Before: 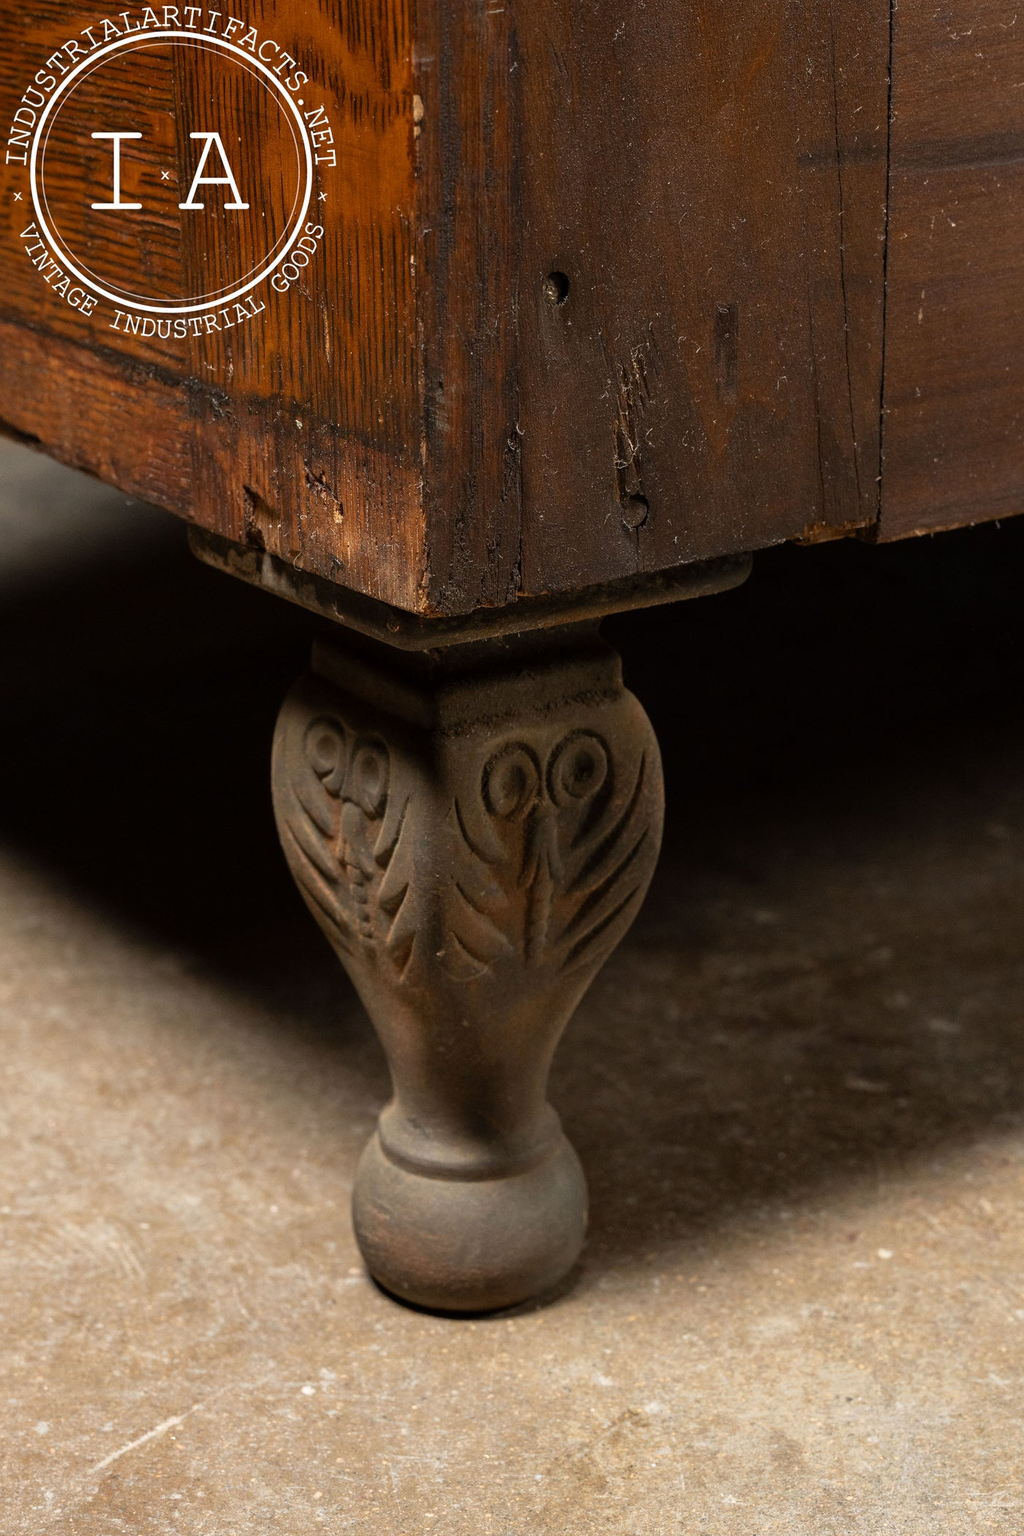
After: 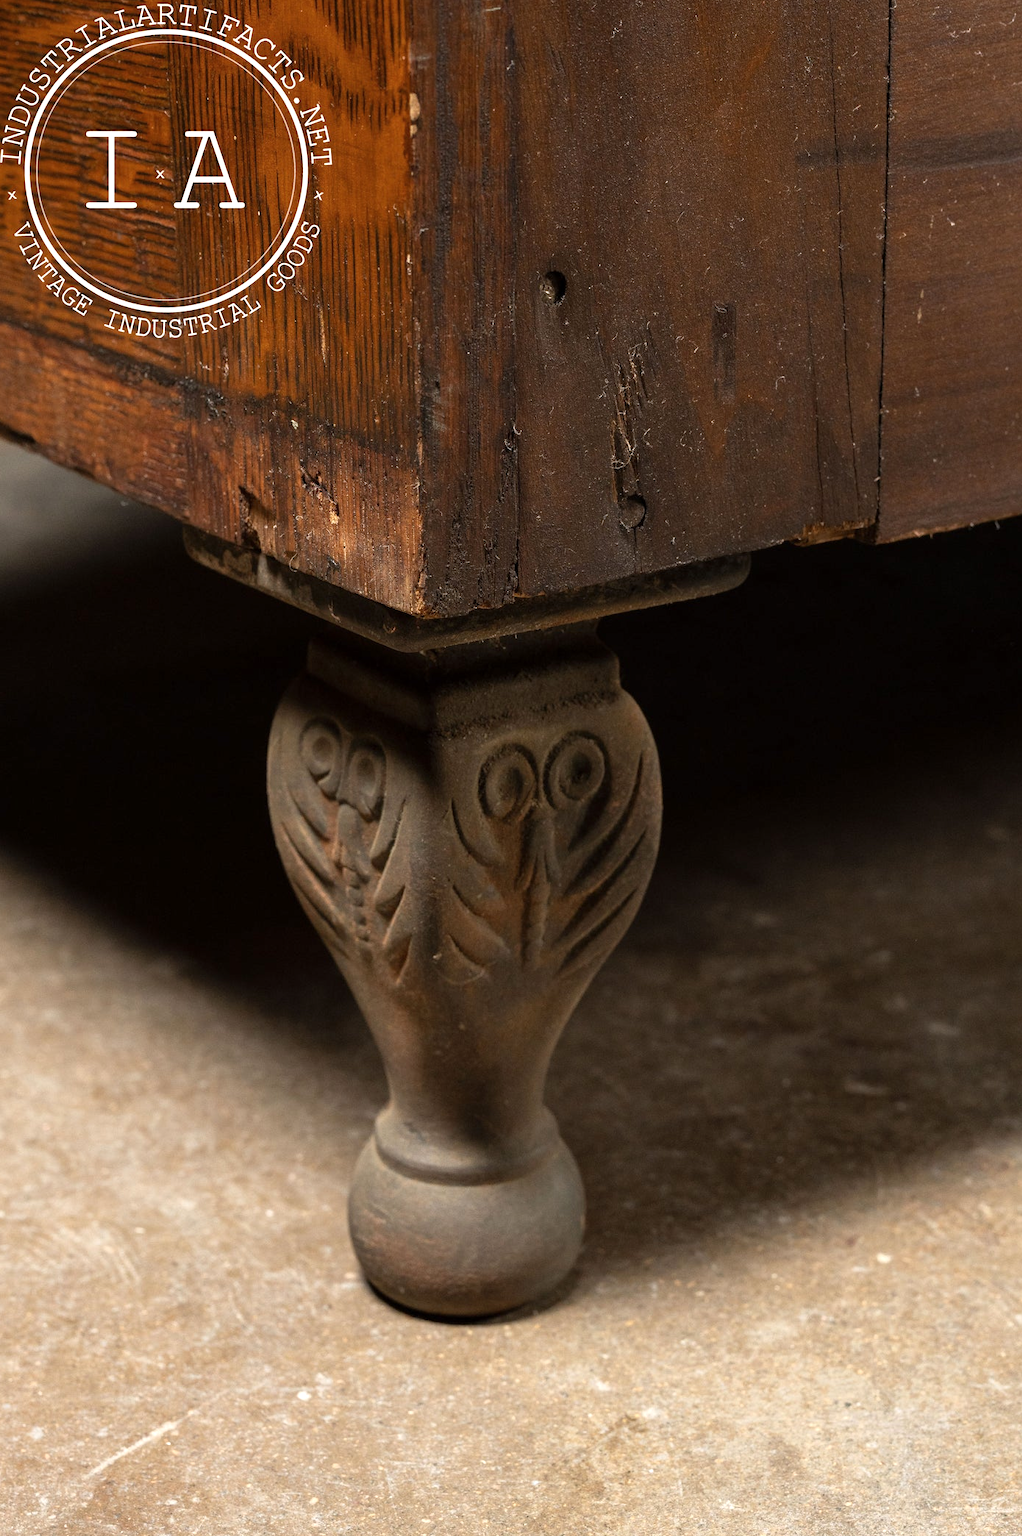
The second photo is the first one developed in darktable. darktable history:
exposure: exposure 0.3 EV, compensate highlight preservation false
contrast brightness saturation: saturation -0.05
crop and rotate: left 0.614%, top 0.179%, bottom 0.309%
